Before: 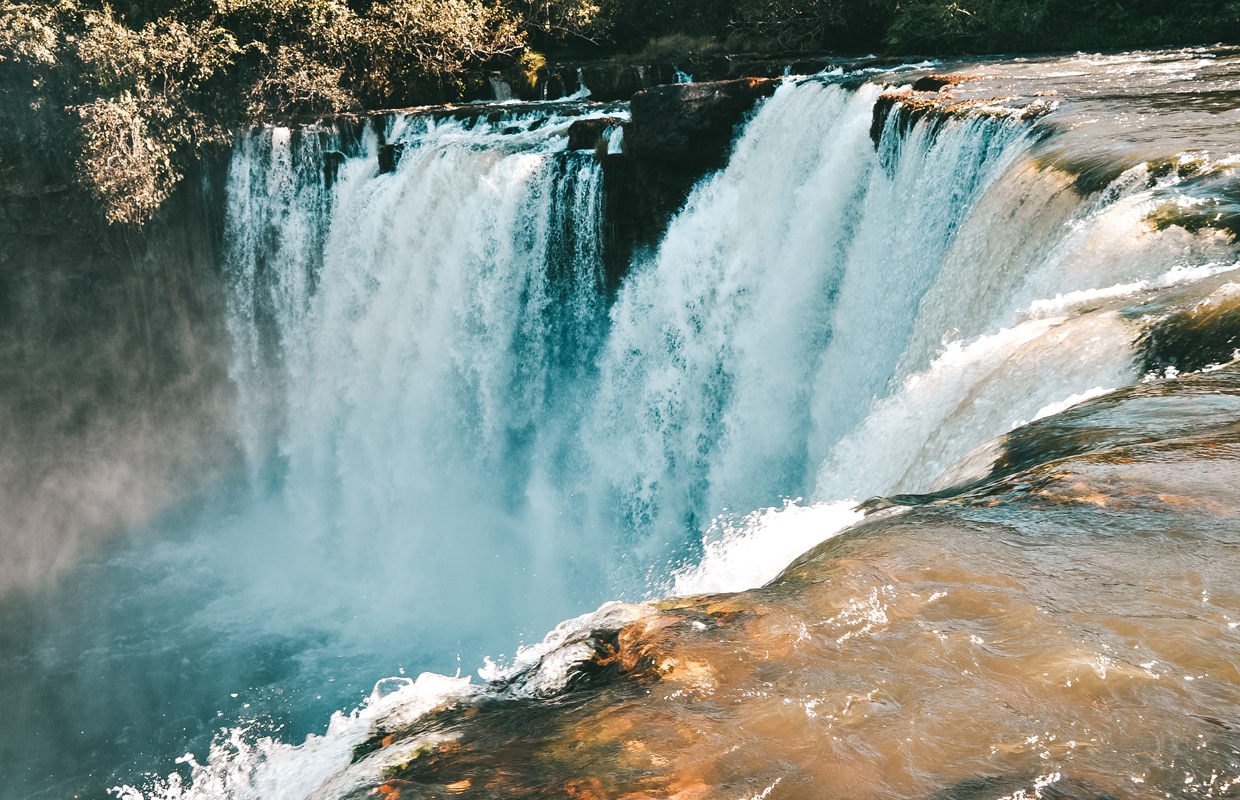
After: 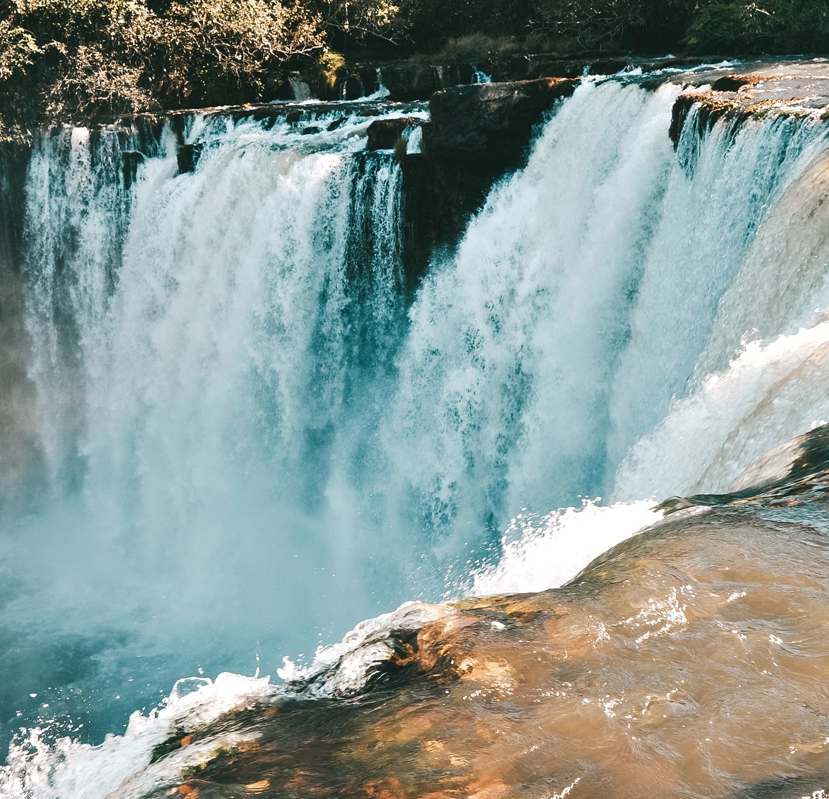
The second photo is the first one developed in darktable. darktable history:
crop and rotate: left 16.241%, right 16.844%
color zones: curves: ch1 [(0, 0.469) (0.01, 0.469) (0.12, 0.446) (0.248, 0.469) (0.5, 0.5) (0.748, 0.5) (0.99, 0.469) (1, 0.469)]
contrast brightness saturation: saturation -0.047
